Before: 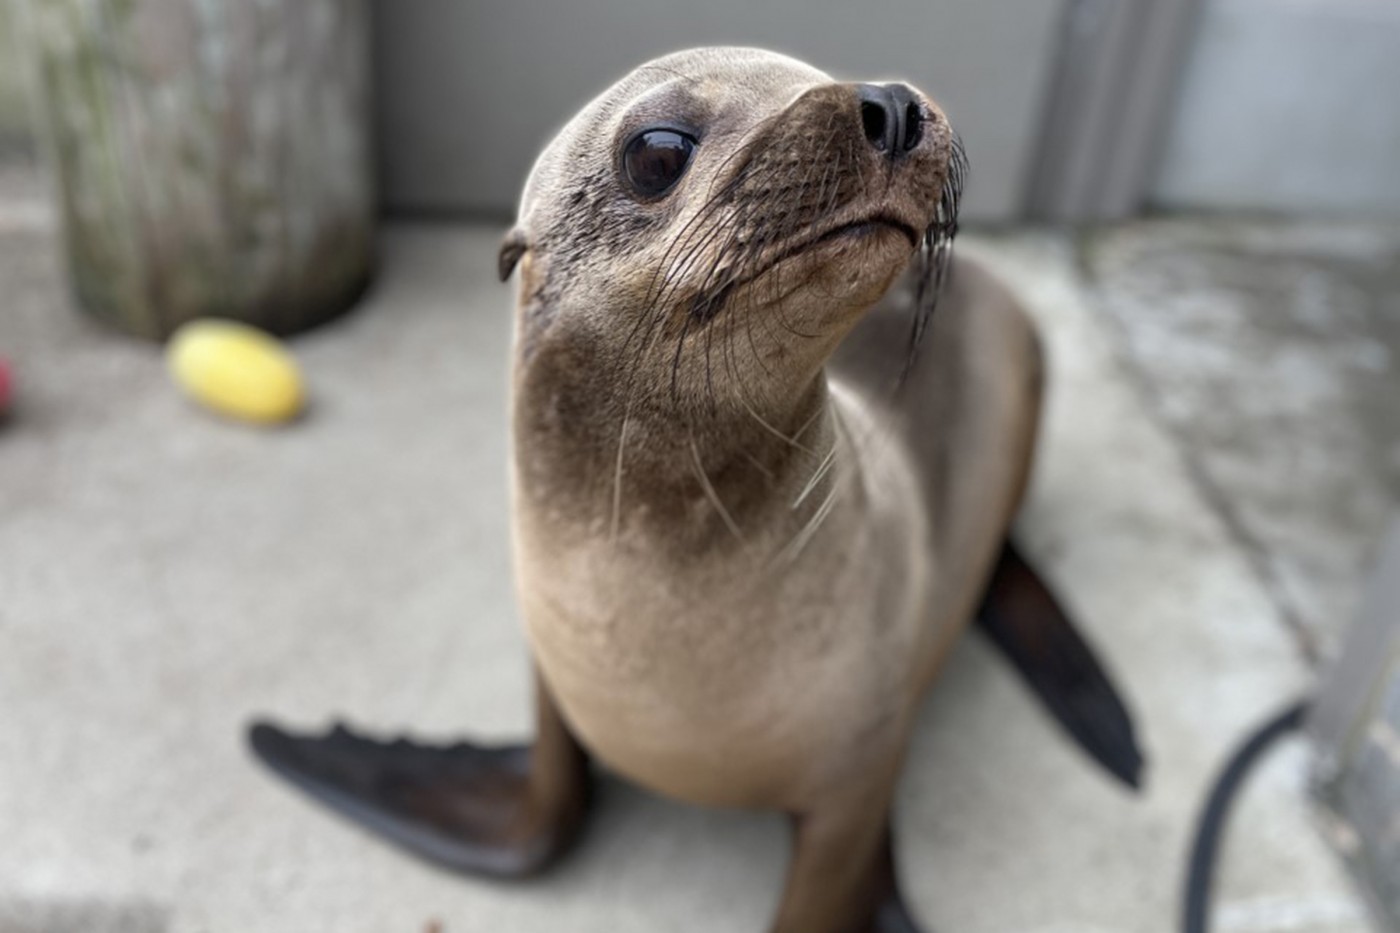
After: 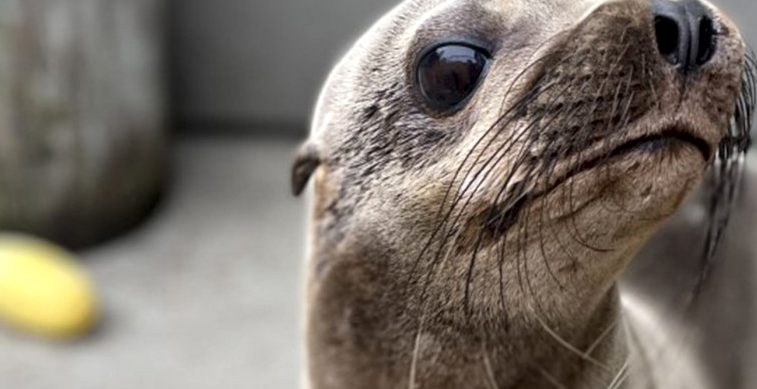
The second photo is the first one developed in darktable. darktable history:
crop: left 14.835%, top 9.238%, right 31.081%, bottom 48.997%
exposure: exposure 0.128 EV, compensate exposure bias true, compensate highlight preservation false
local contrast: mode bilateral grid, contrast 20, coarseness 50, detail 149%, midtone range 0.2
